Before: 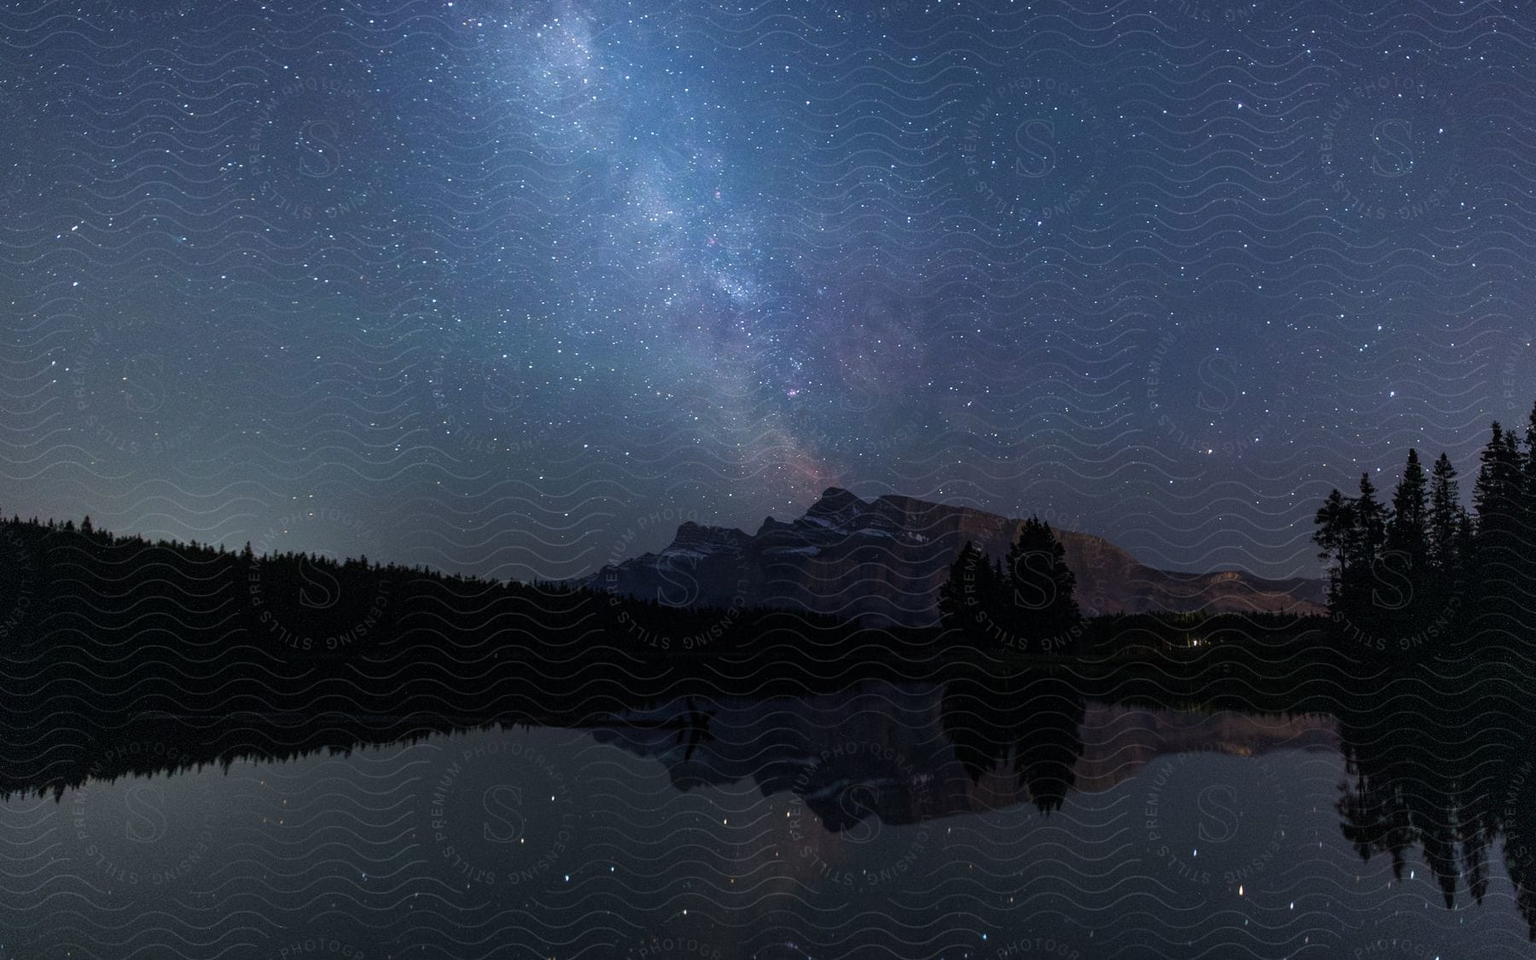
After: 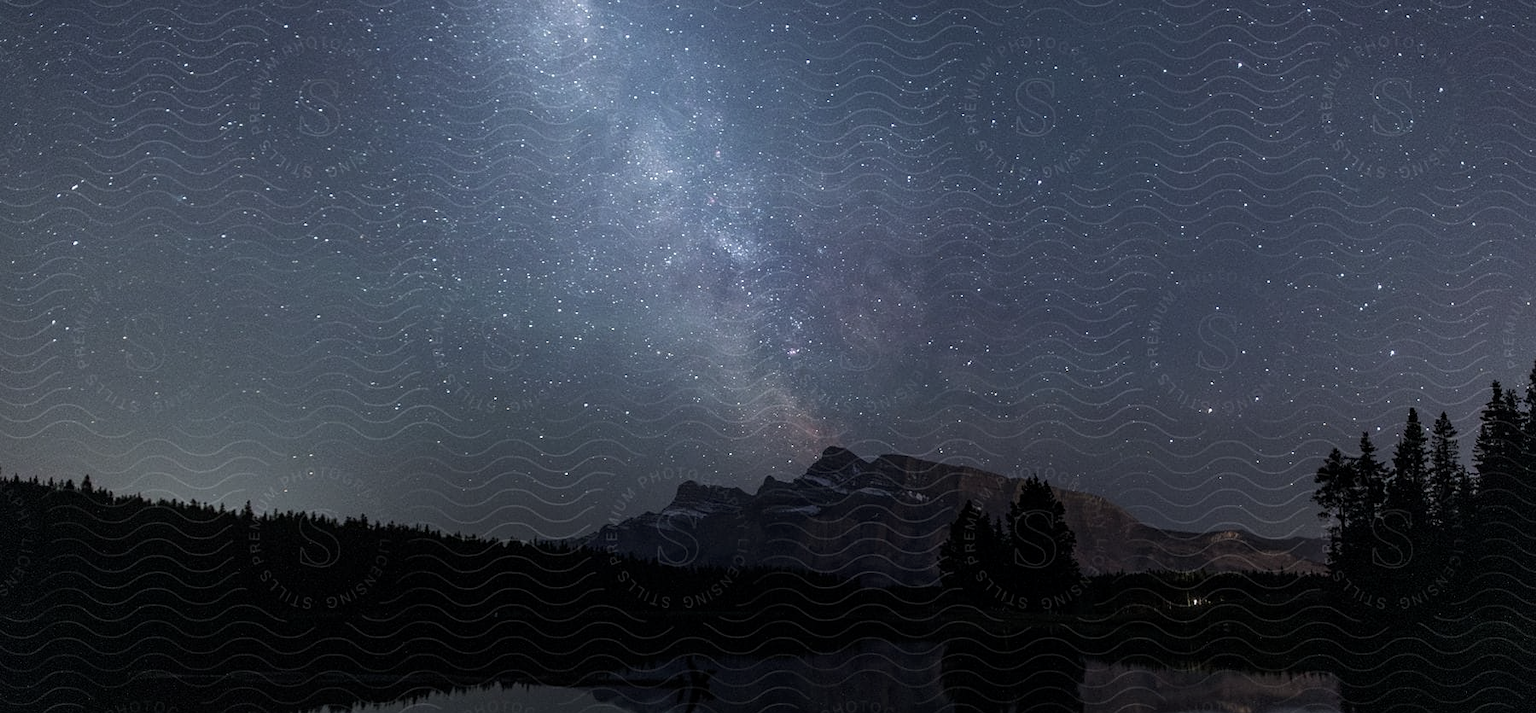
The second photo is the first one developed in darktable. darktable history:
local contrast: detail 110%
sharpen: amount 0.2
contrast brightness saturation: contrast 0.097, saturation -0.376
crop: top 4.353%, bottom 21.295%
